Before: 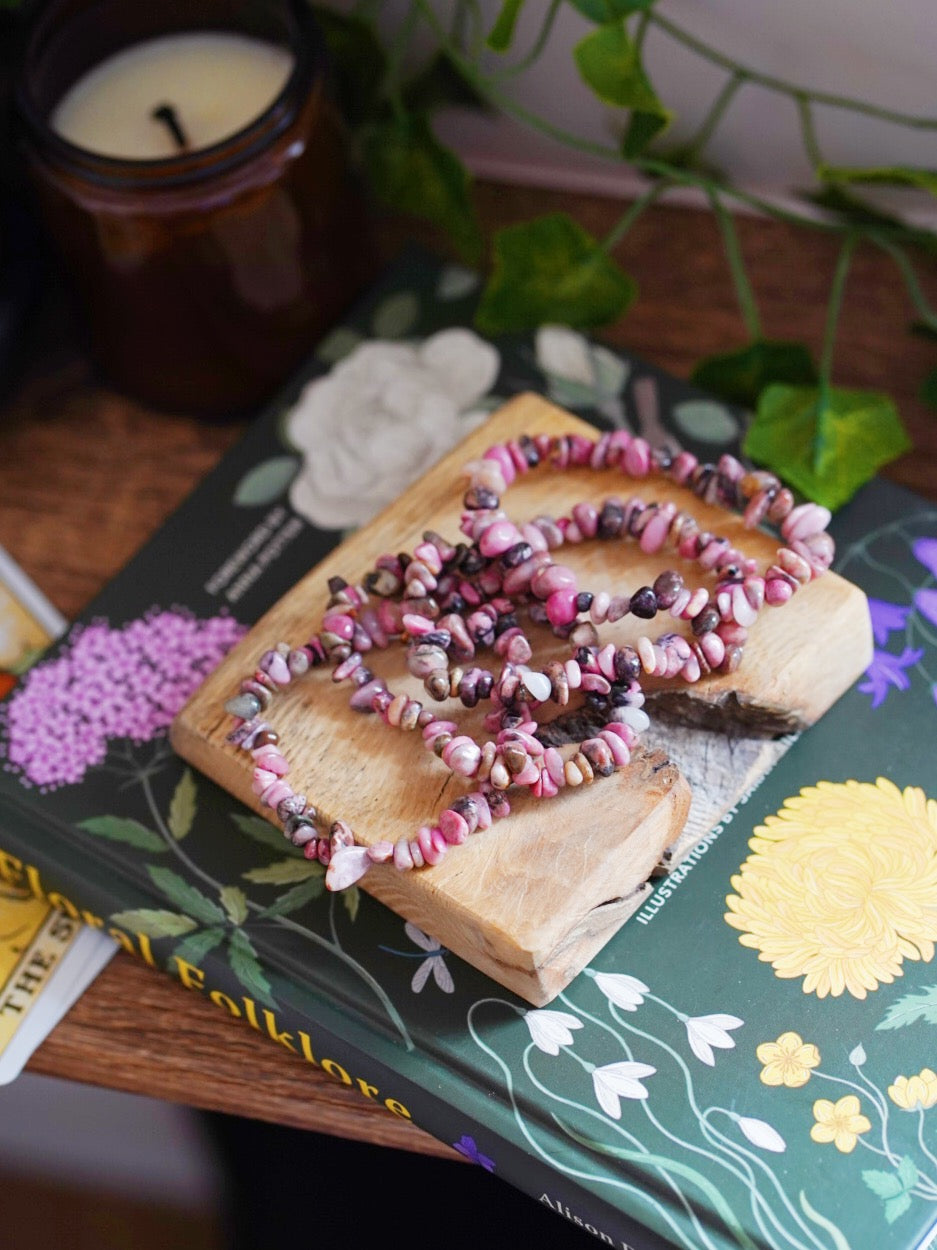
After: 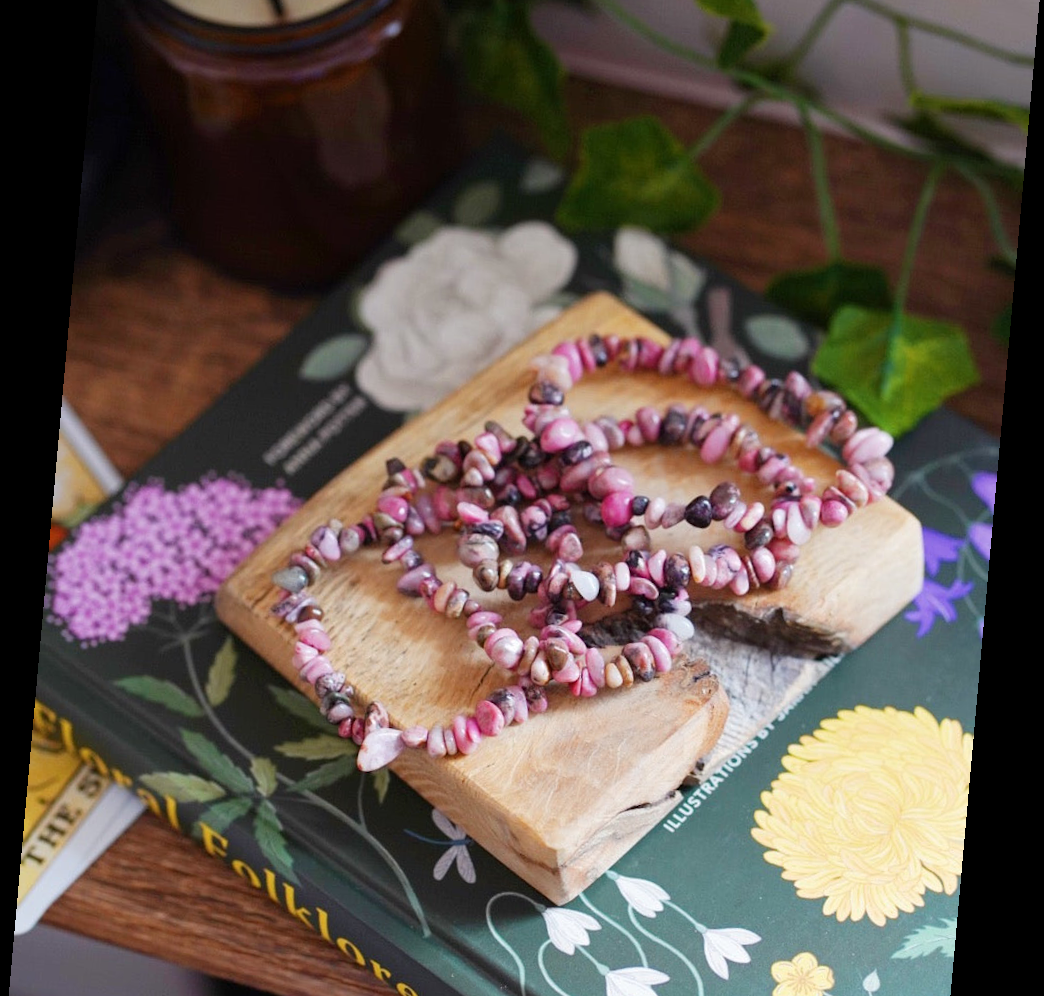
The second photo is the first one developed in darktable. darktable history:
rotate and perspective: rotation 5.12°, automatic cropping off
crop: top 11.038%, bottom 13.962%
